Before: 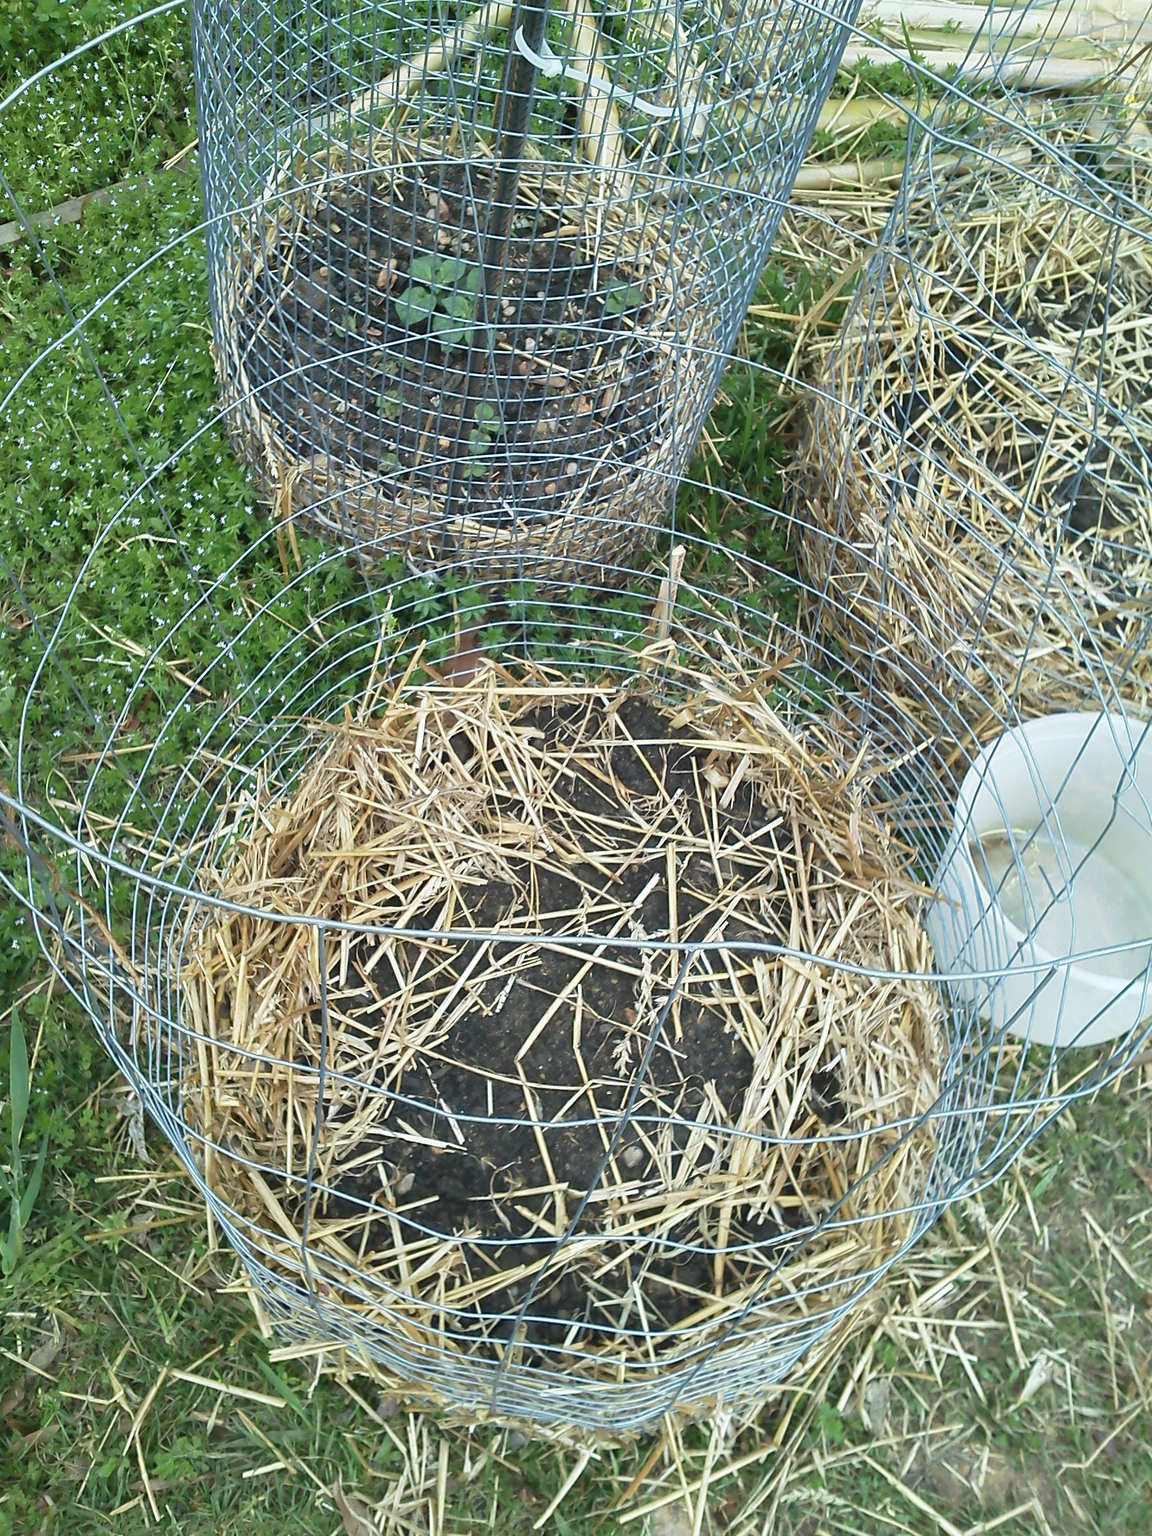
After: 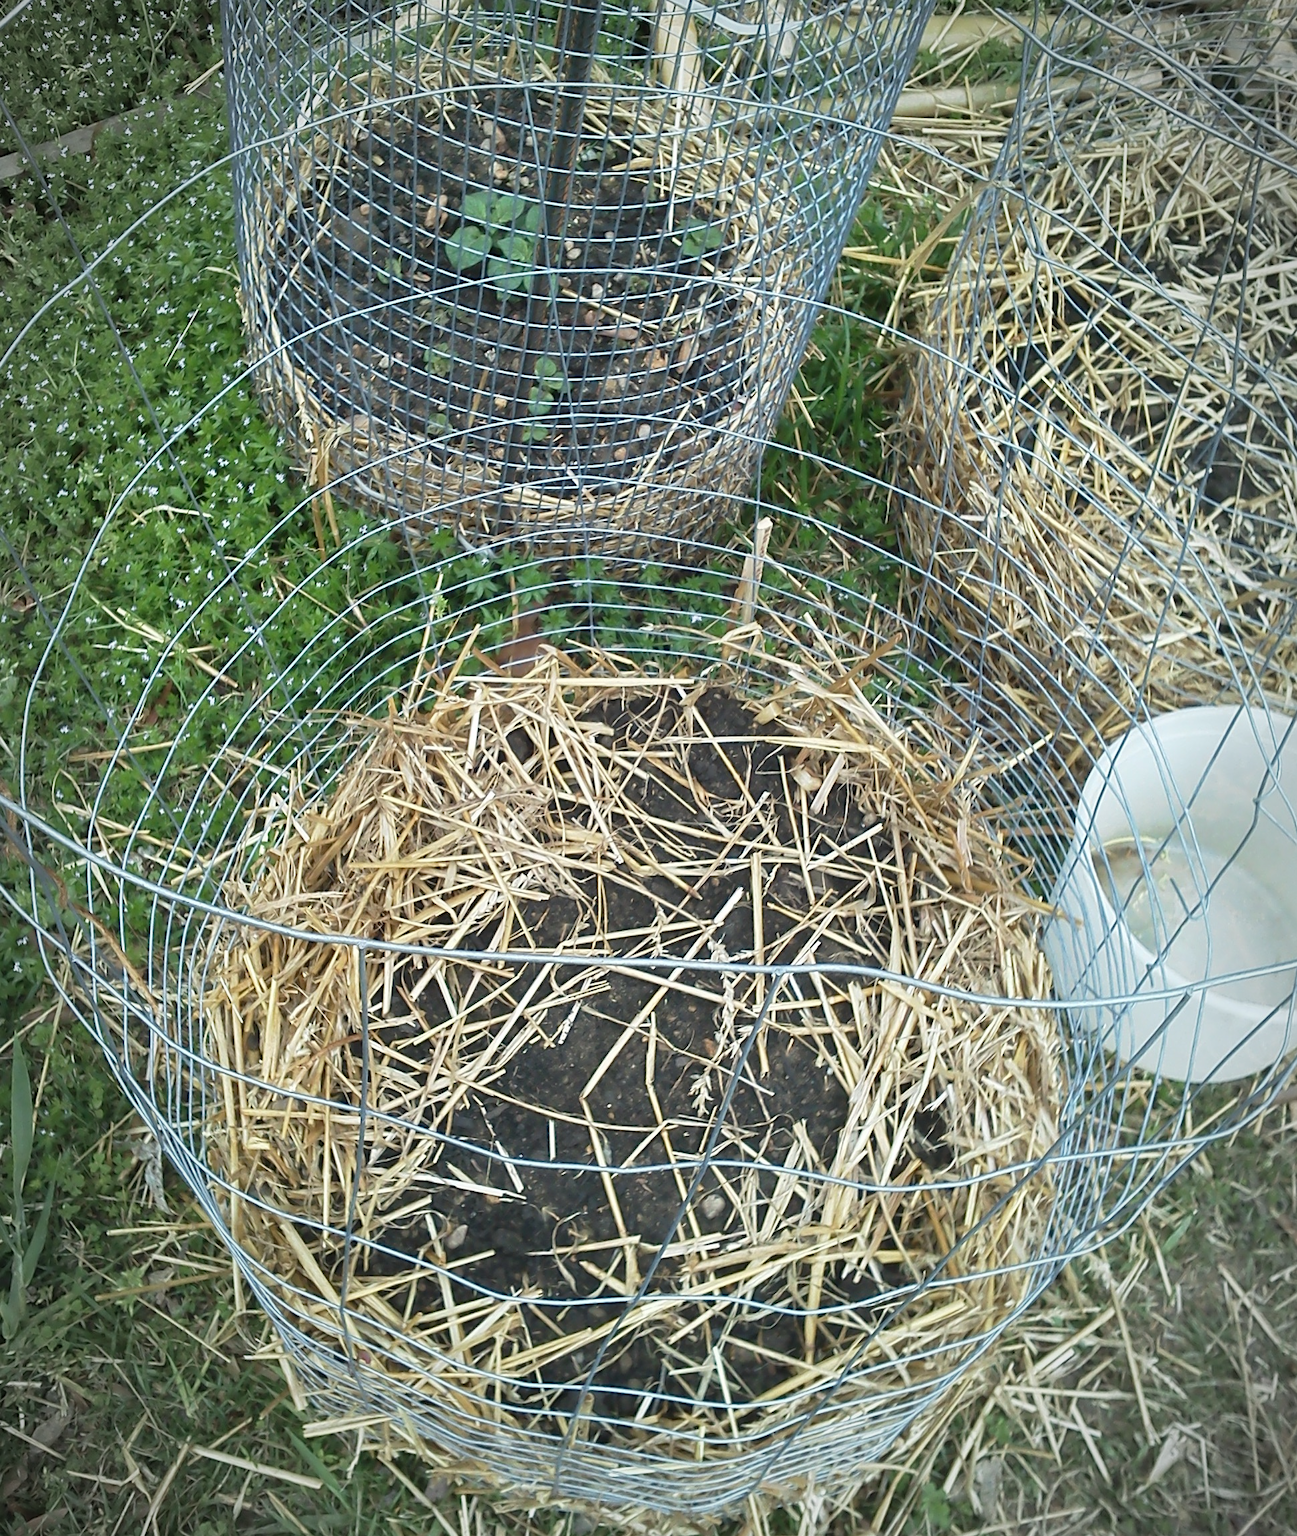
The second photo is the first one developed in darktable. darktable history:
crop and rotate: top 5.609%, bottom 5.609%
vignetting: automatic ratio true
